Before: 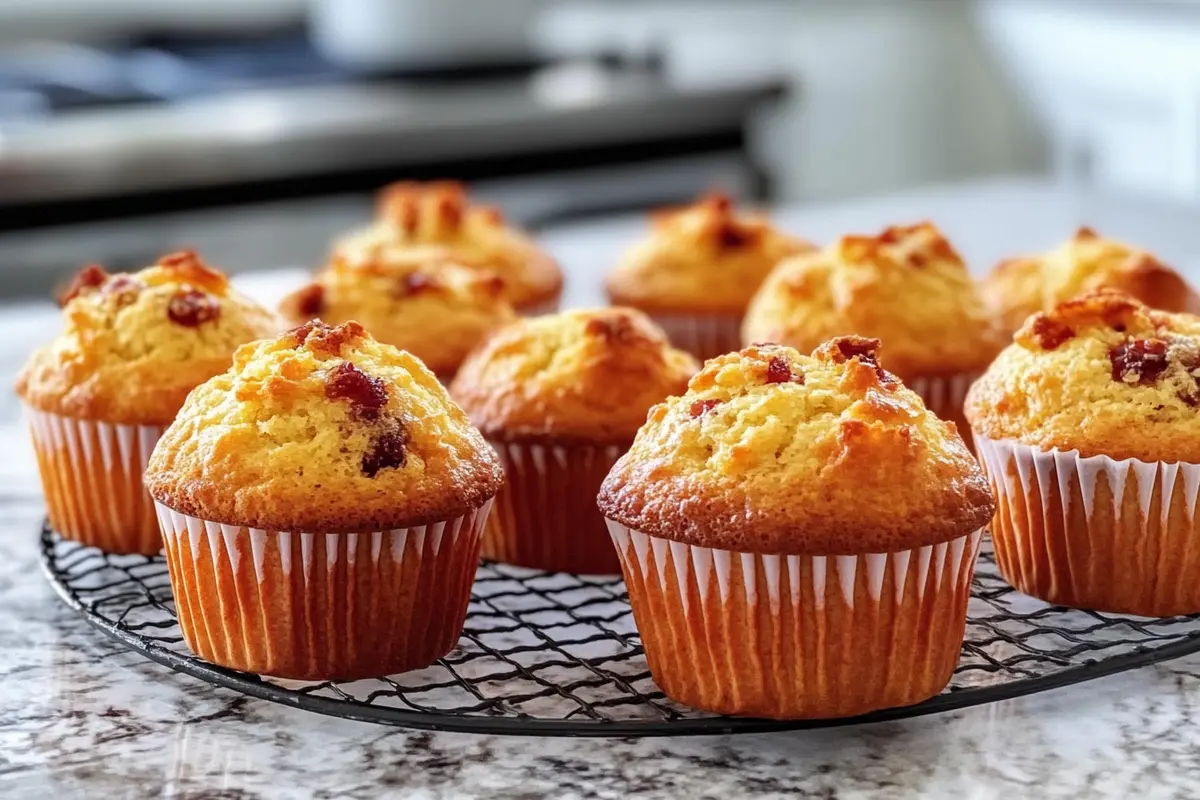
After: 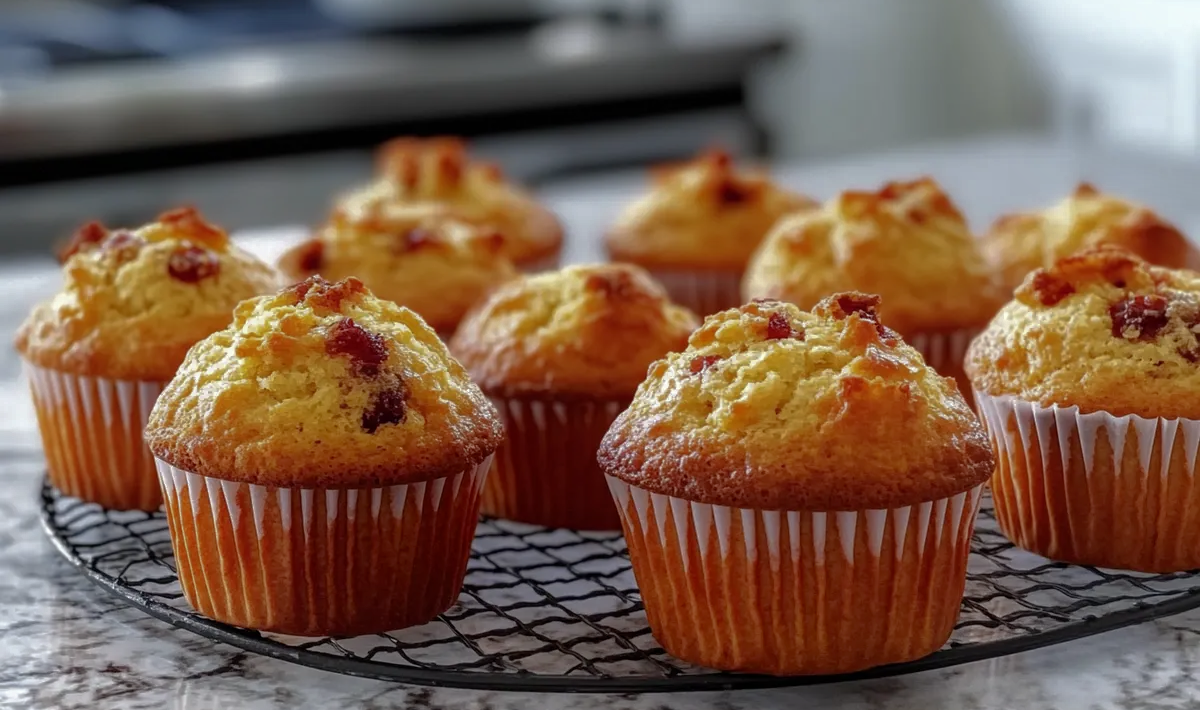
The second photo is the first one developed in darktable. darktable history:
crop and rotate: top 5.609%, bottom 5.609%
shadows and highlights: shadows -40.15, highlights 62.88, soften with gaussian
base curve: curves: ch0 [(0, 0) (0.826, 0.587) (1, 1)]
